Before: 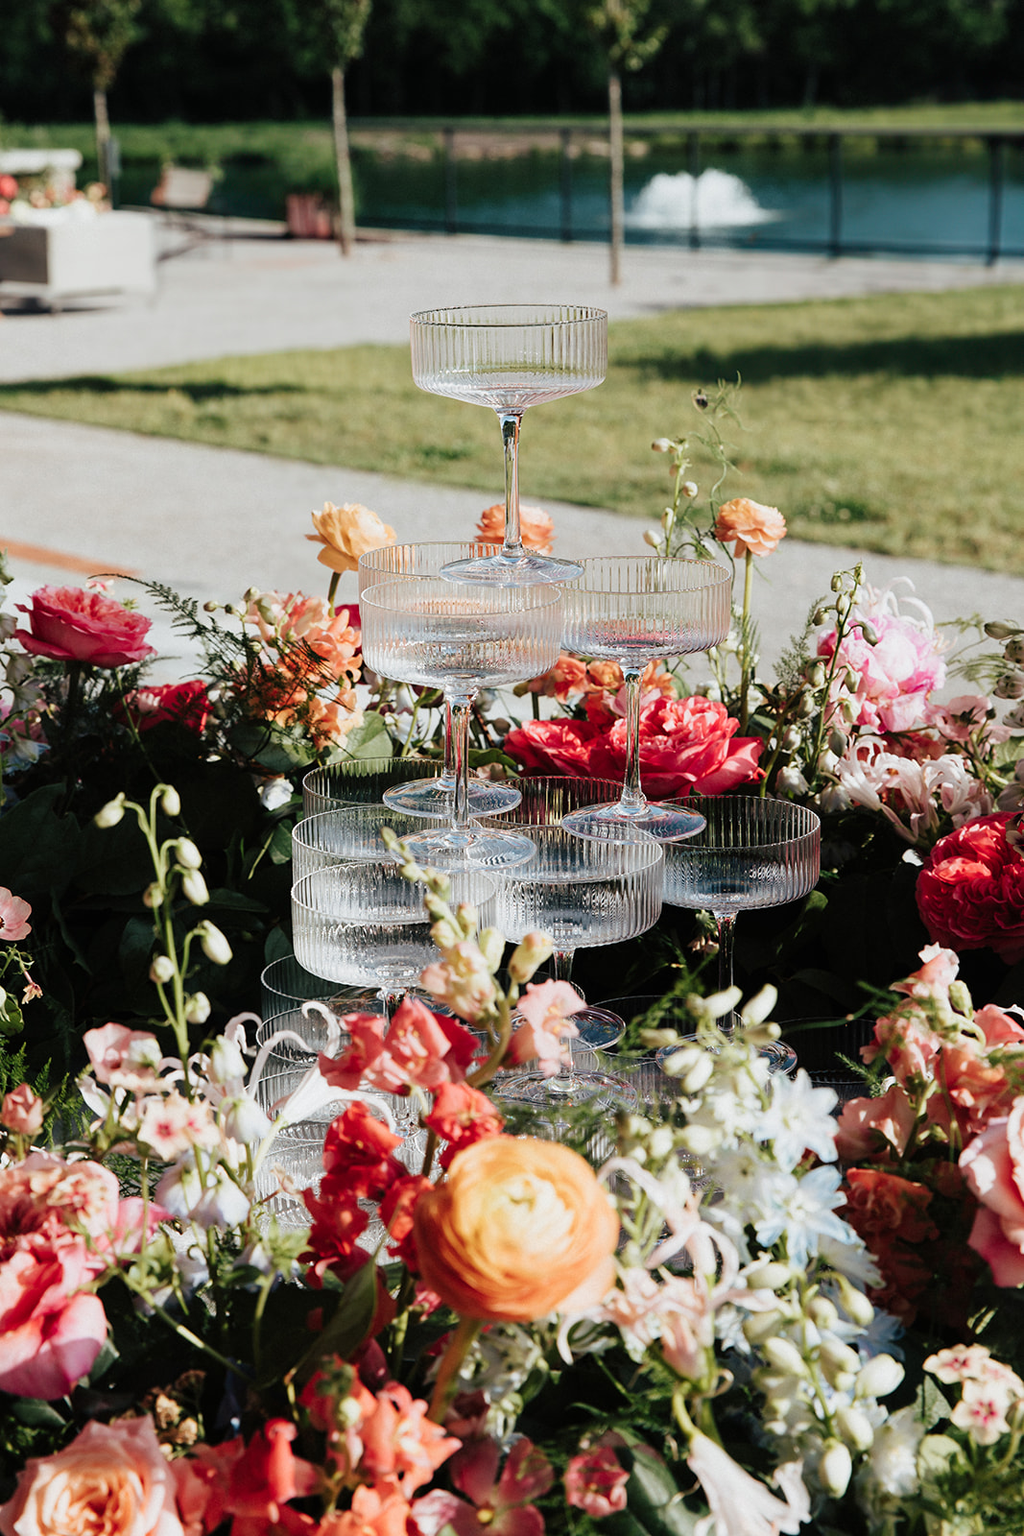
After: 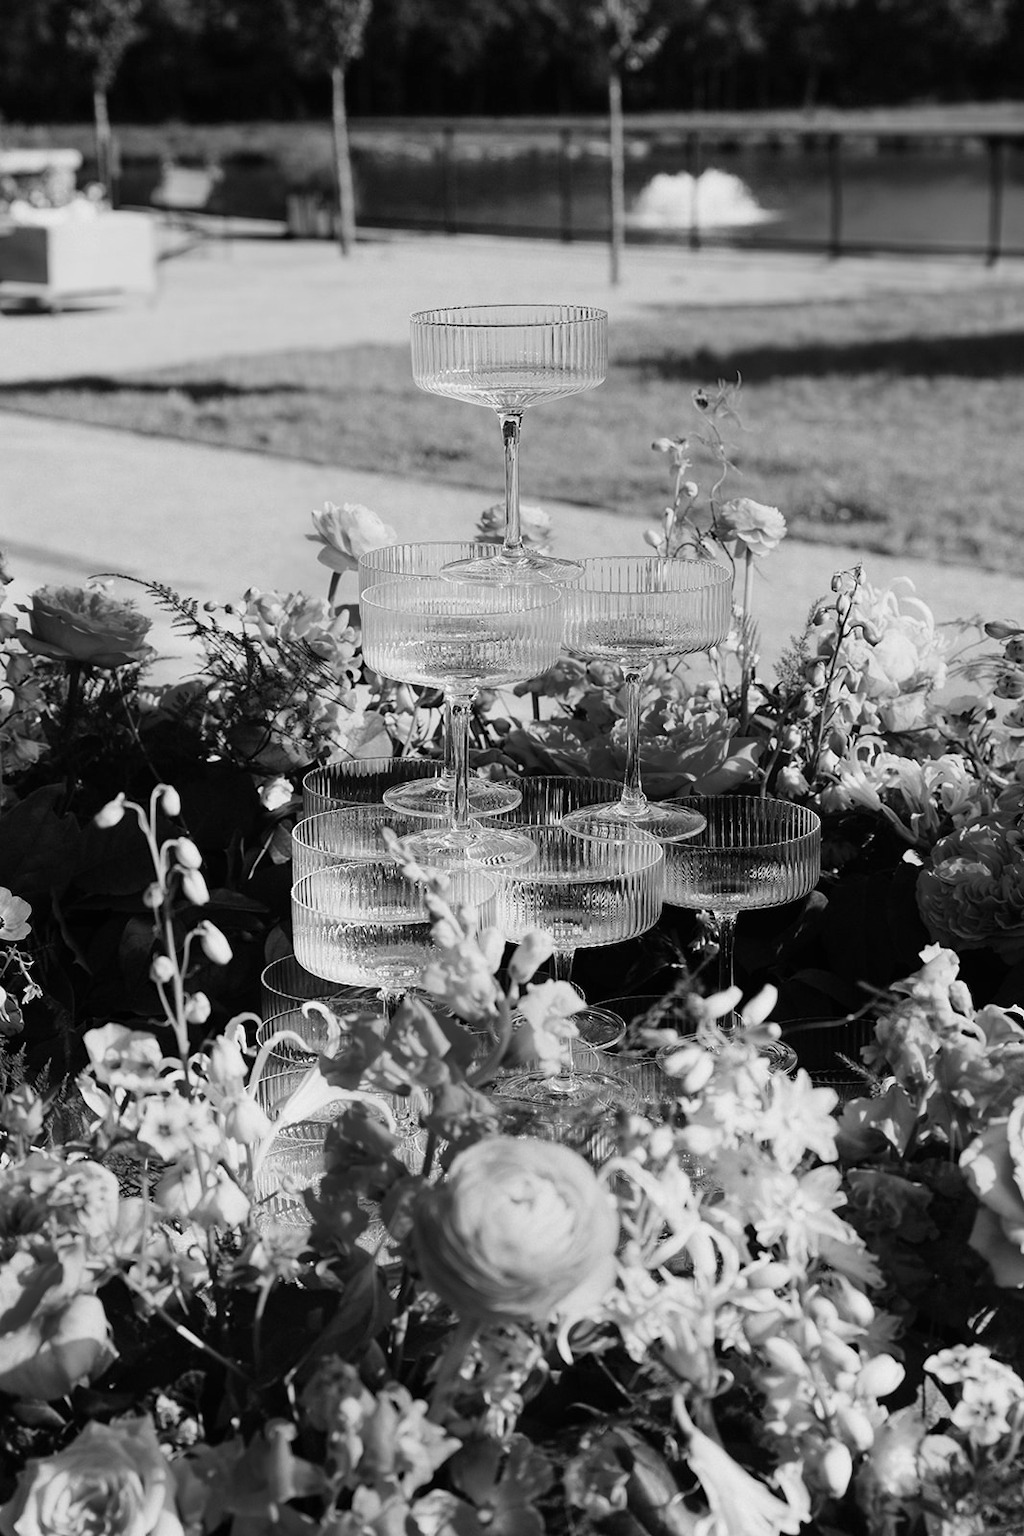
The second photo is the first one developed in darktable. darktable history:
monochrome: a -11.7, b 1.62, size 0.5, highlights 0.38
tone equalizer: on, module defaults
